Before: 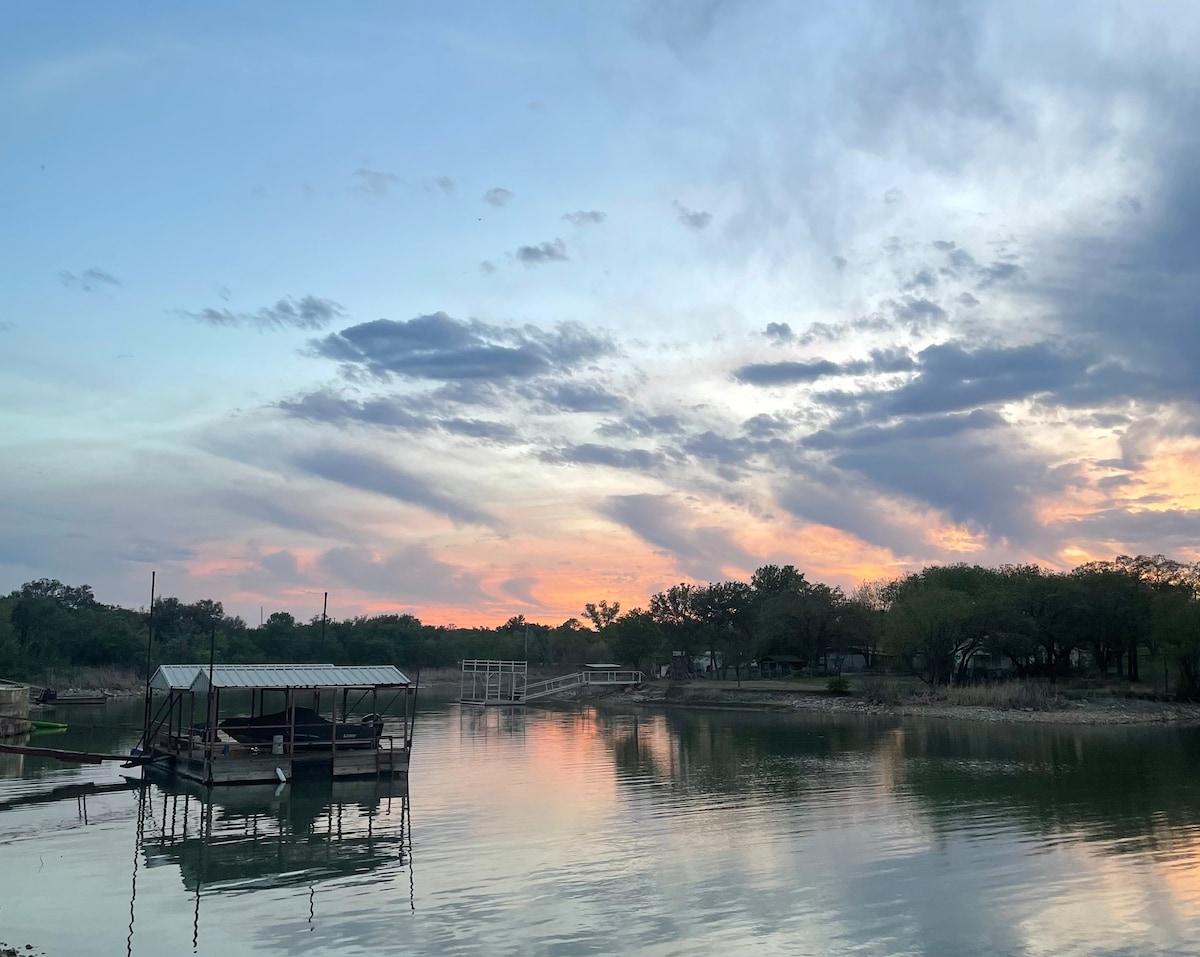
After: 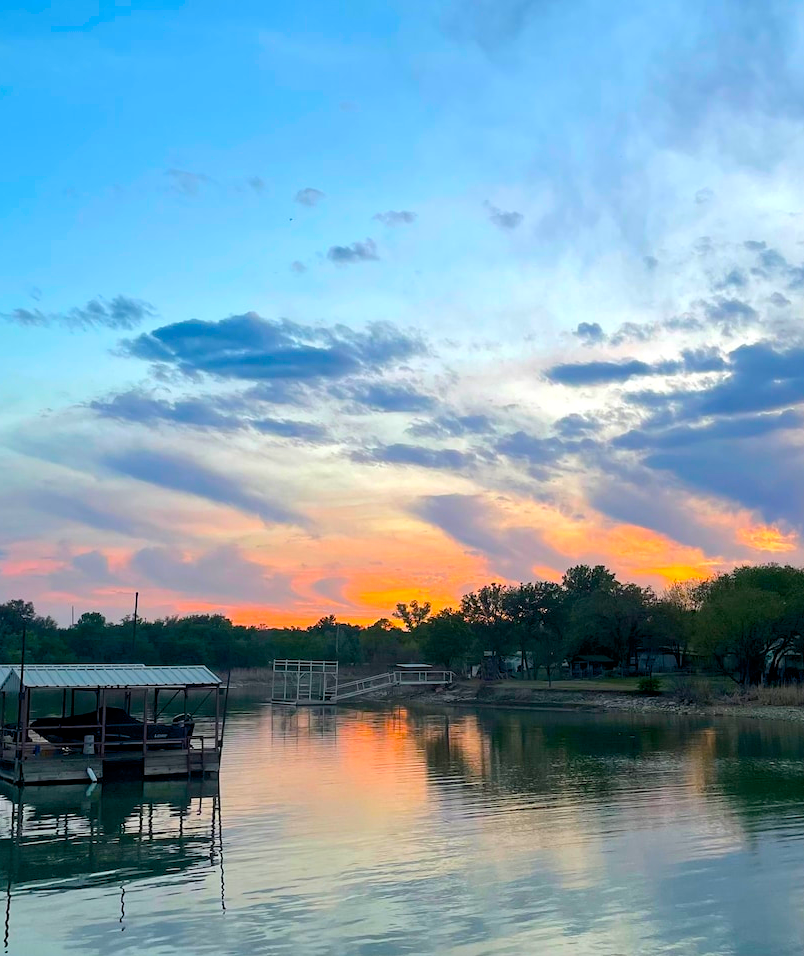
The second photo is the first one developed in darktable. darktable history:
crop and rotate: left 15.778%, right 17.208%
exposure: black level correction 0.004, exposure 0.015 EV, compensate highlight preservation false
color balance rgb: linear chroma grading › global chroma 32.768%, perceptual saturation grading › global saturation 40.622%, global vibrance 20%
